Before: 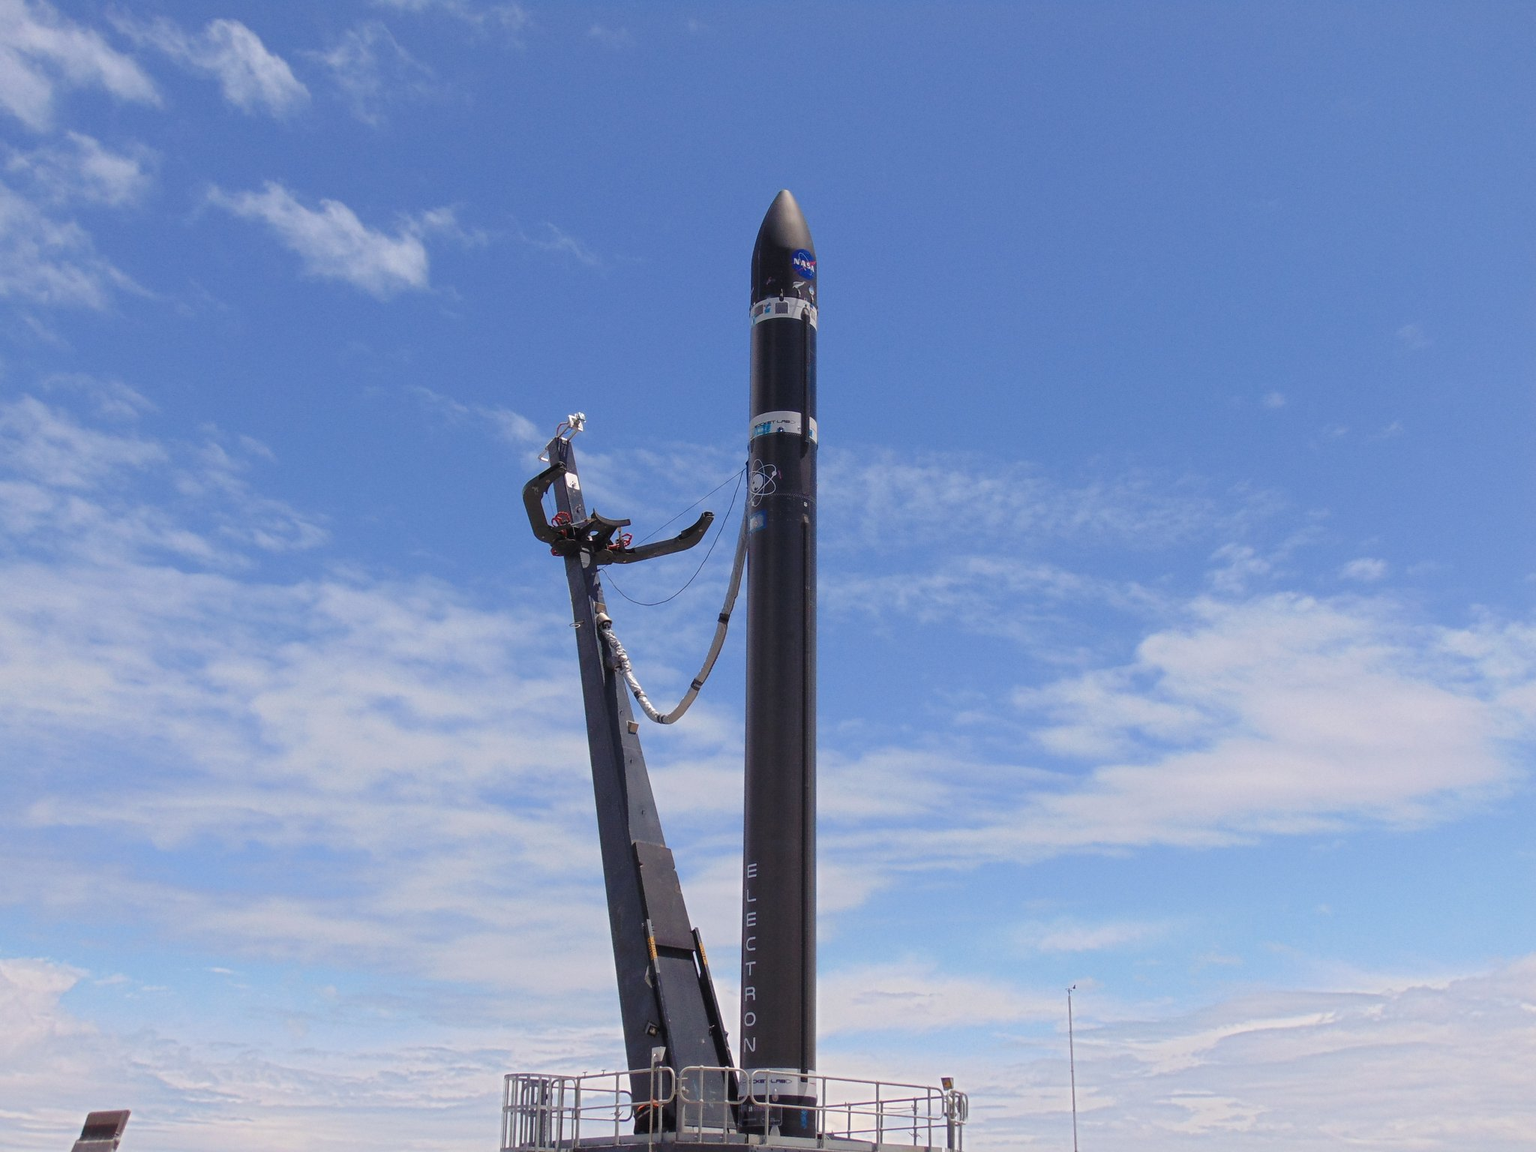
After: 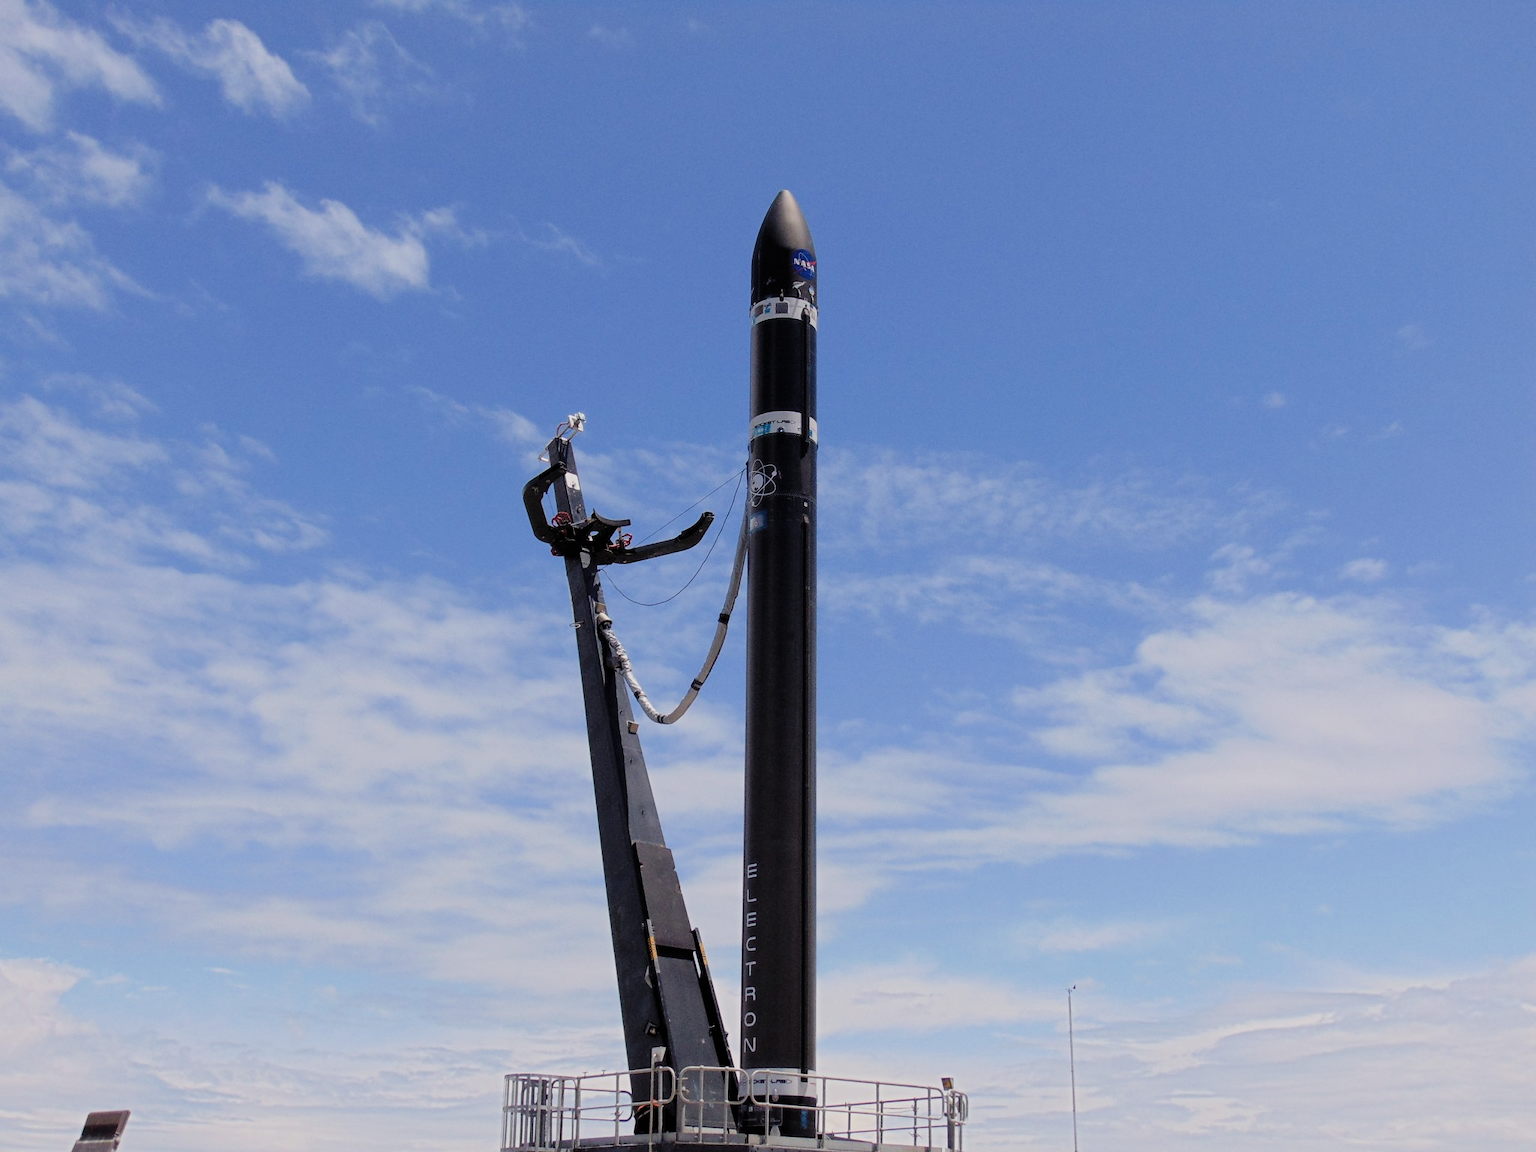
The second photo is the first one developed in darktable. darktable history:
filmic rgb: black relative exposure -7.5 EV, white relative exposure 5 EV, hardness 3.33, contrast 1.301
